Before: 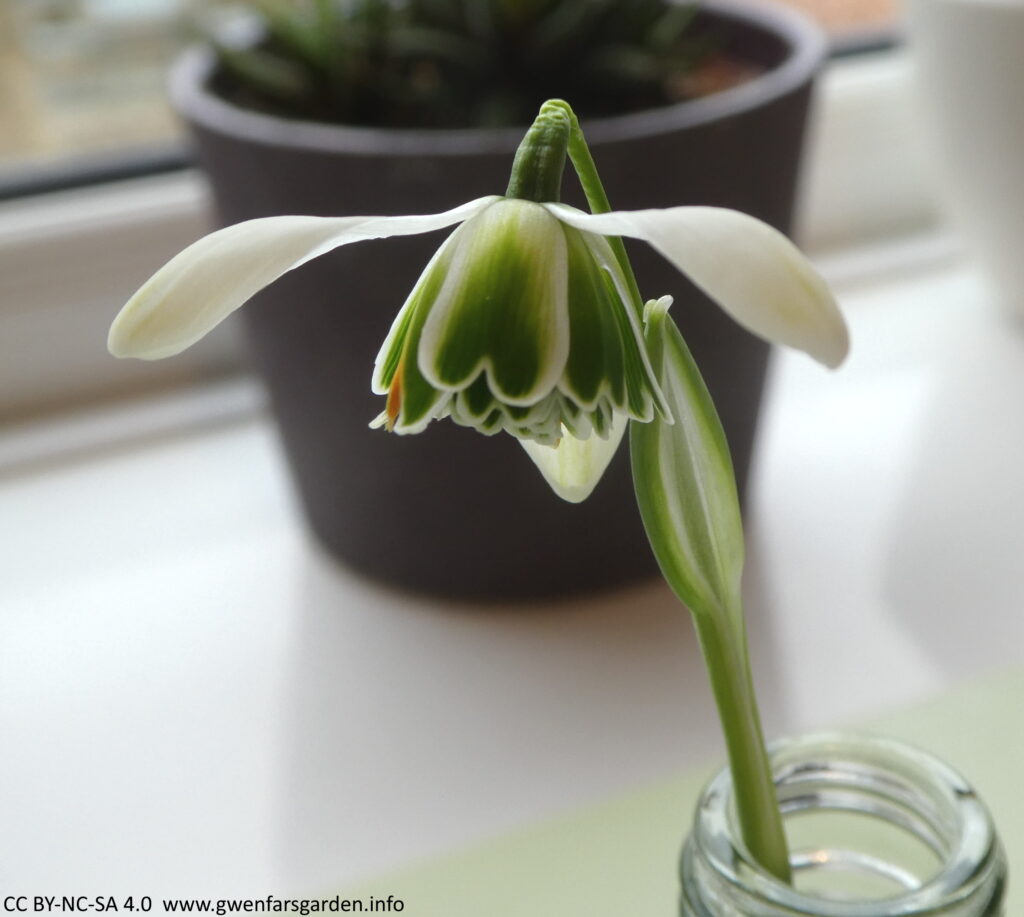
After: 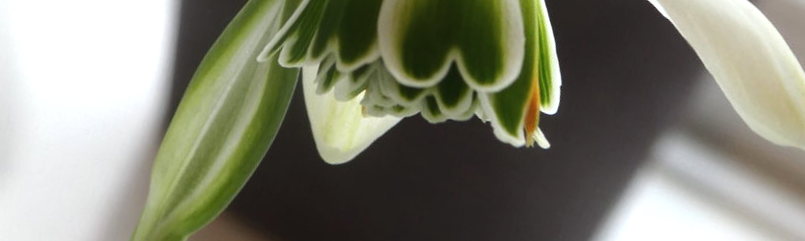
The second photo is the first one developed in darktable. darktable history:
crop and rotate: angle 16.12°, top 30.835%, bottom 35.653%
tone equalizer: -8 EV -0.417 EV, -7 EV -0.389 EV, -6 EV -0.333 EV, -5 EV -0.222 EV, -3 EV 0.222 EV, -2 EV 0.333 EV, -1 EV 0.389 EV, +0 EV 0.417 EV, edges refinement/feathering 500, mask exposure compensation -1.57 EV, preserve details no
